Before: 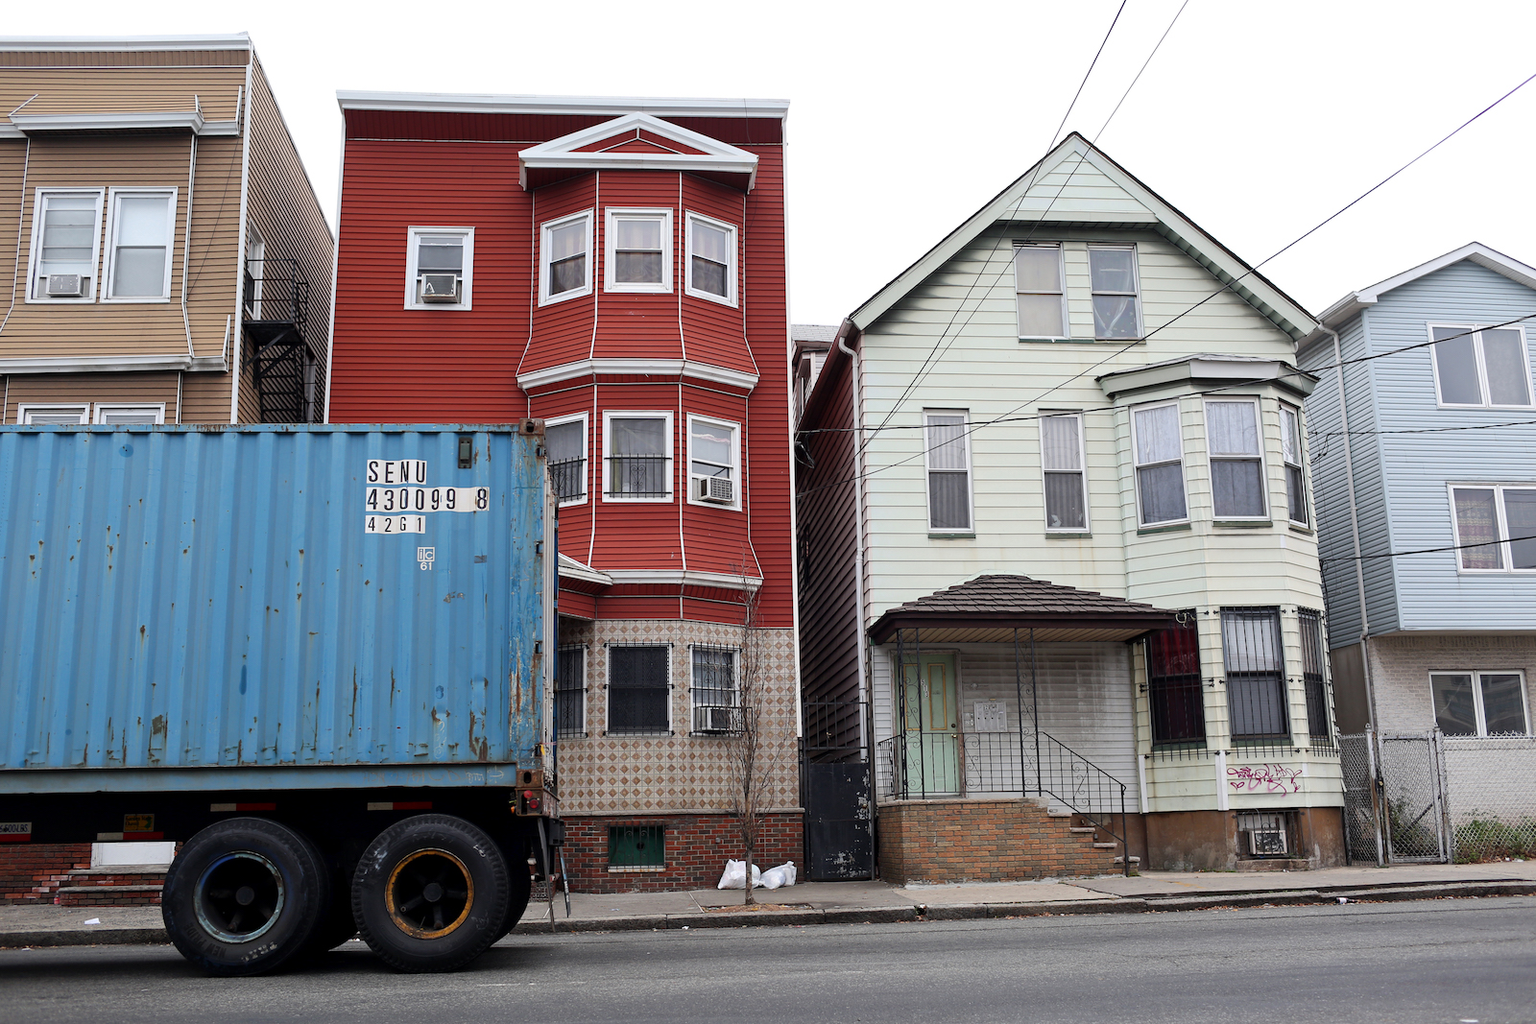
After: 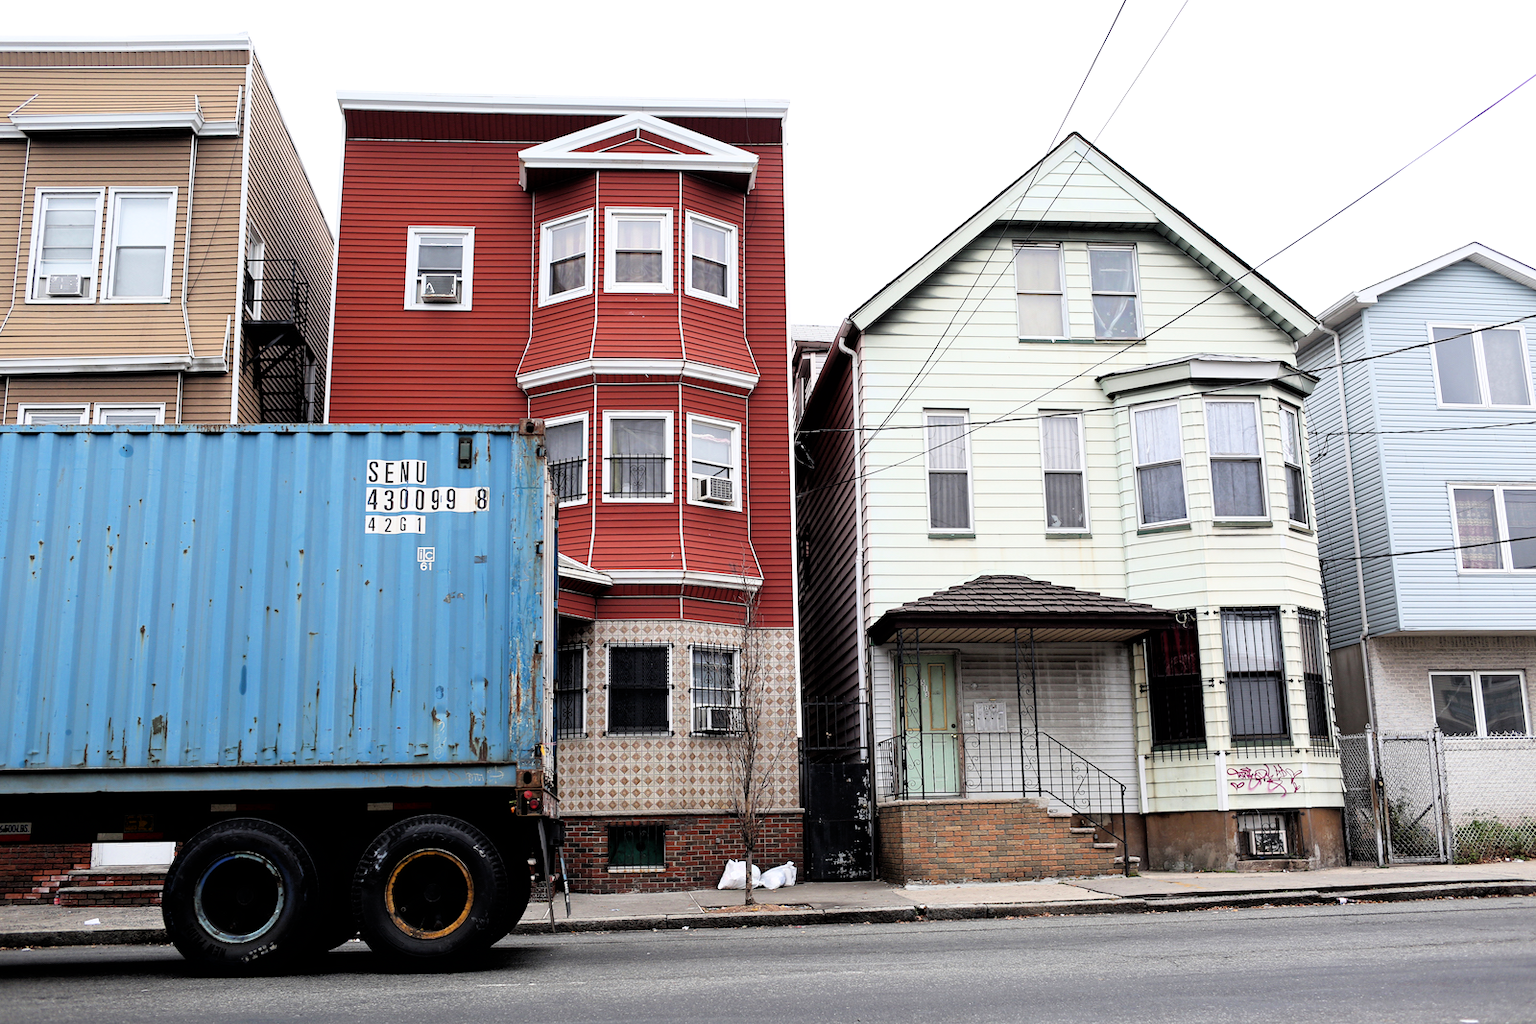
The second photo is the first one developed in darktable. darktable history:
exposure: black level correction 0.001, exposure 0.499 EV, compensate exposure bias true, compensate highlight preservation false
filmic rgb: black relative exposure -4.92 EV, white relative exposure 2.83 EV, hardness 3.7
